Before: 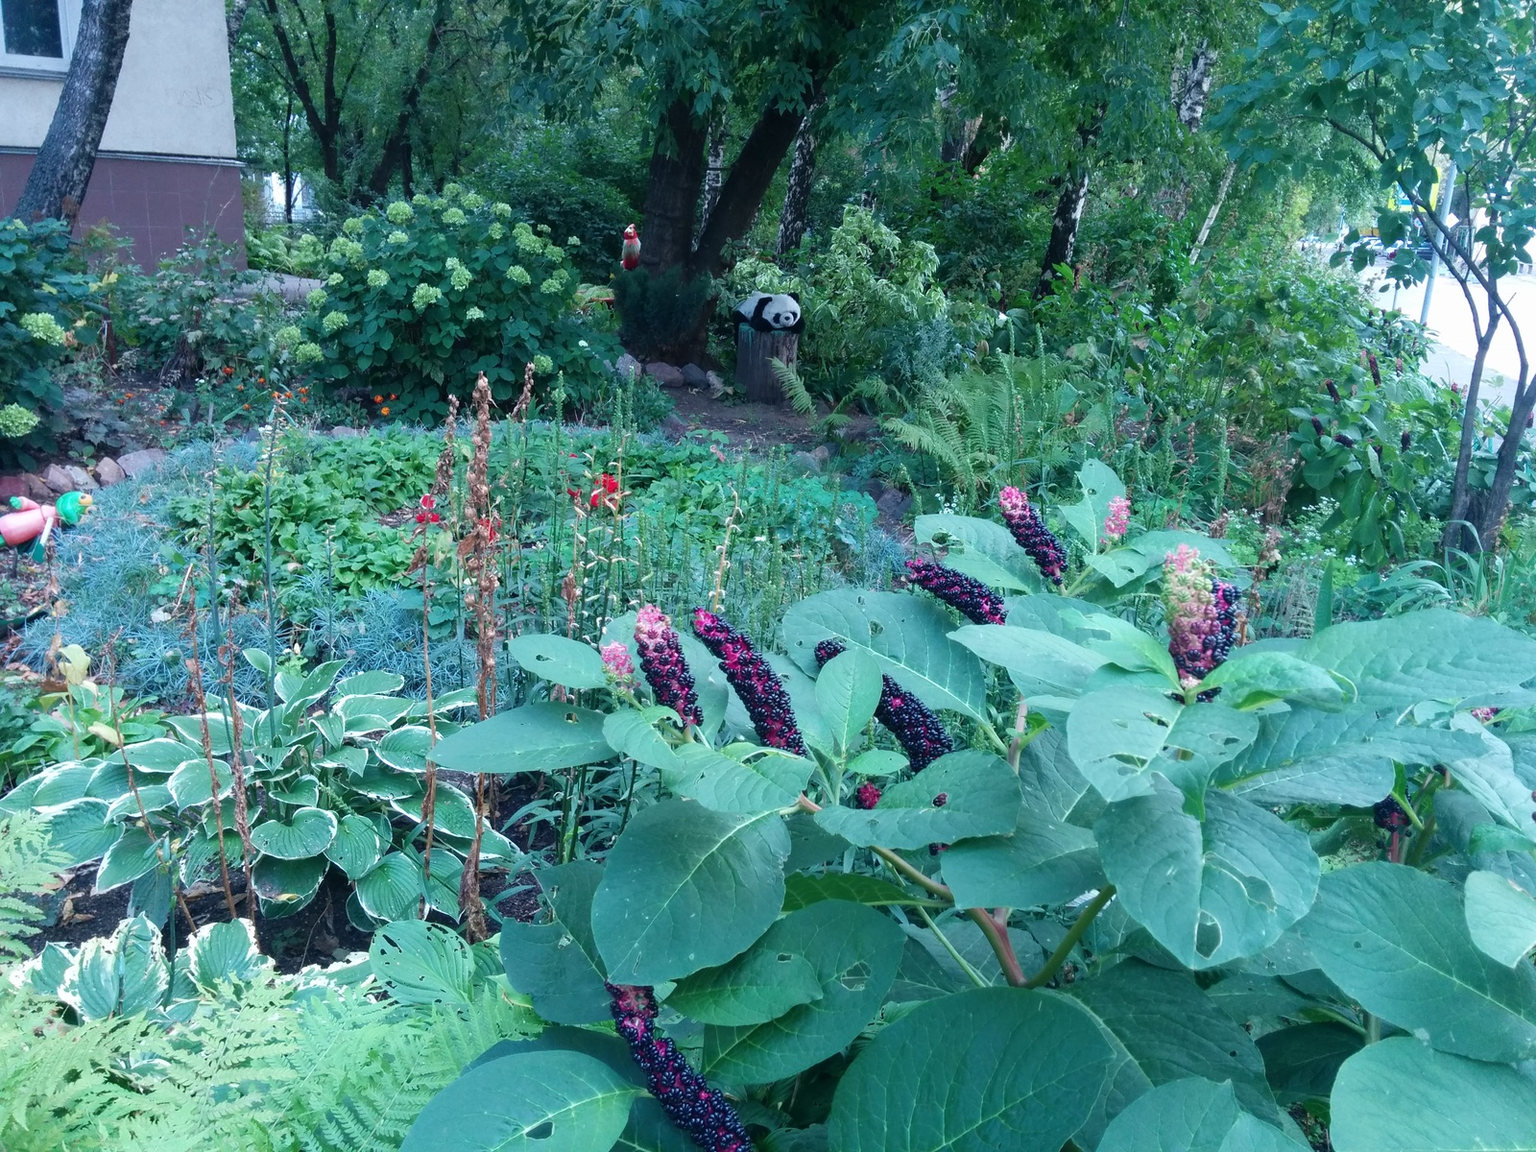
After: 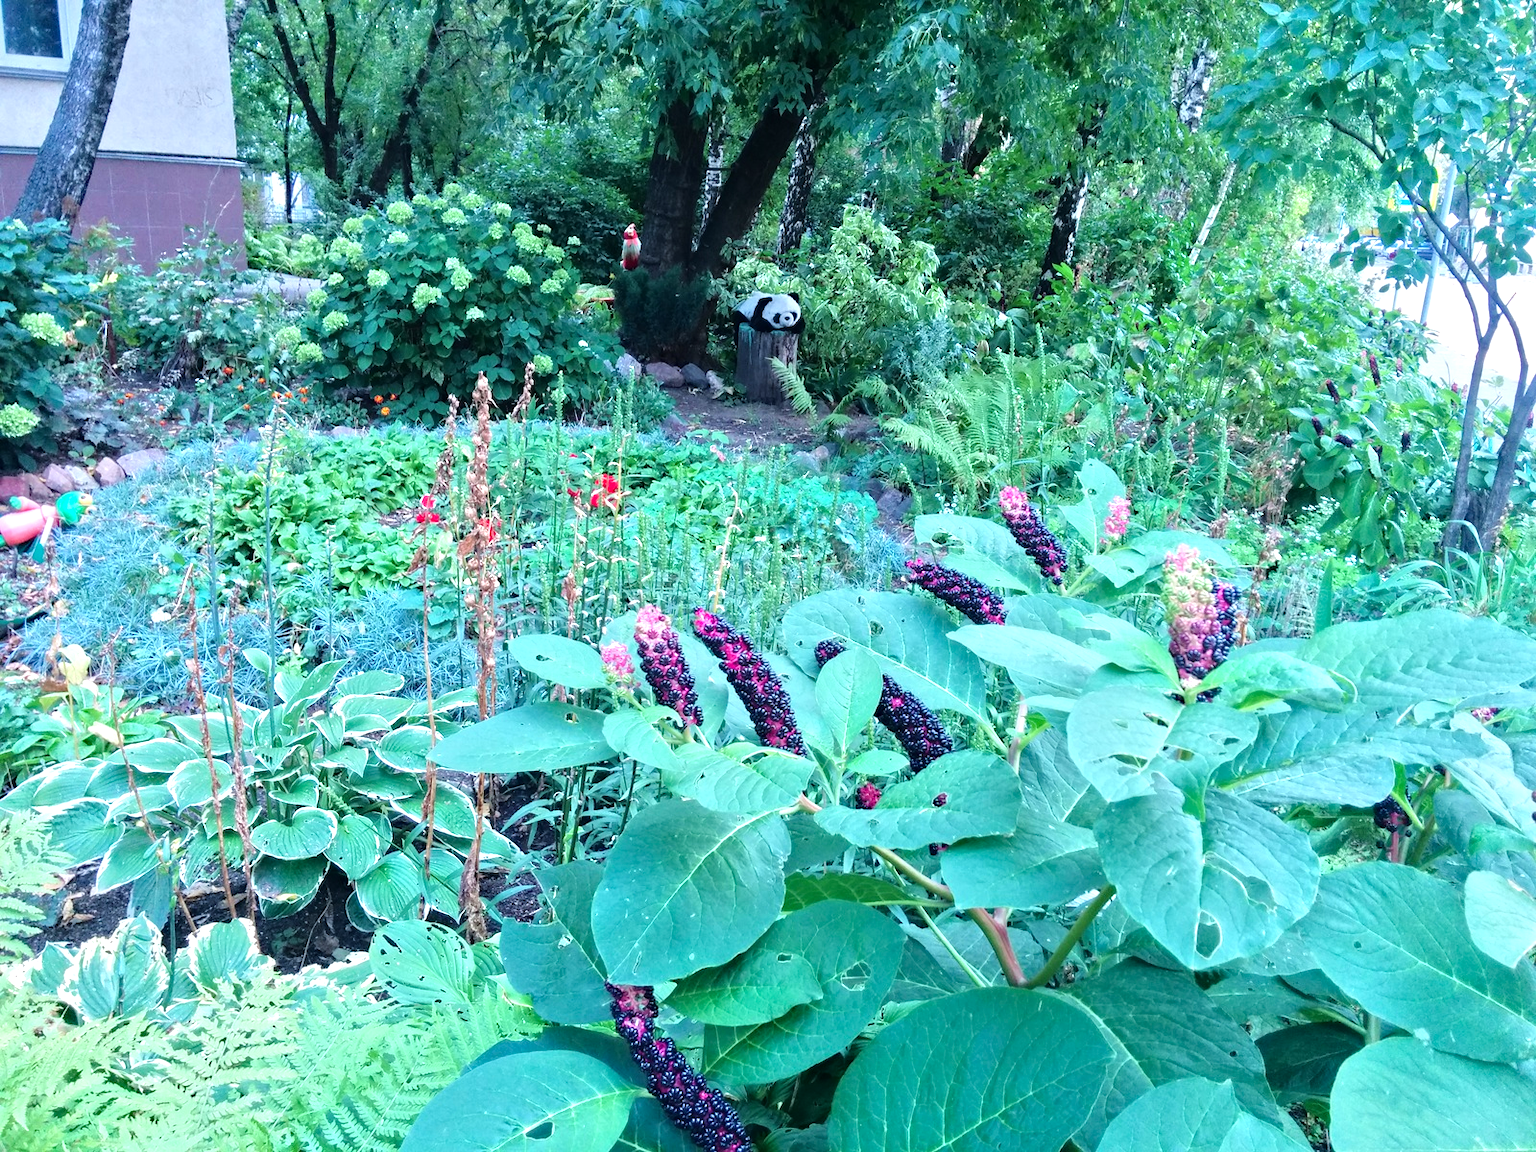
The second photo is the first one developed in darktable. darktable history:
tone equalizer: -7 EV 0.163 EV, -6 EV 0.622 EV, -5 EV 1.16 EV, -4 EV 1.36 EV, -3 EV 1.17 EV, -2 EV 0.6 EV, -1 EV 0.152 EV, smoothing diameter 2.01%, edges refinement/feathering 19.24, mask exposure compensation -1.57 EV, filter diffusion 5
haze removal: compatibility mode true, adaptive false
